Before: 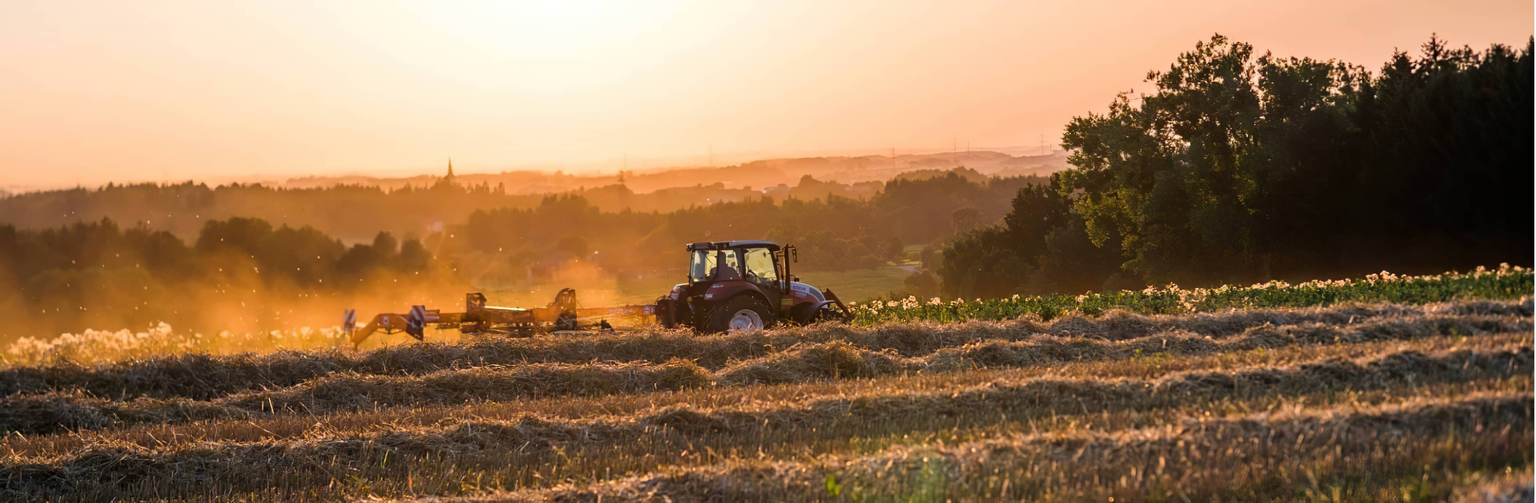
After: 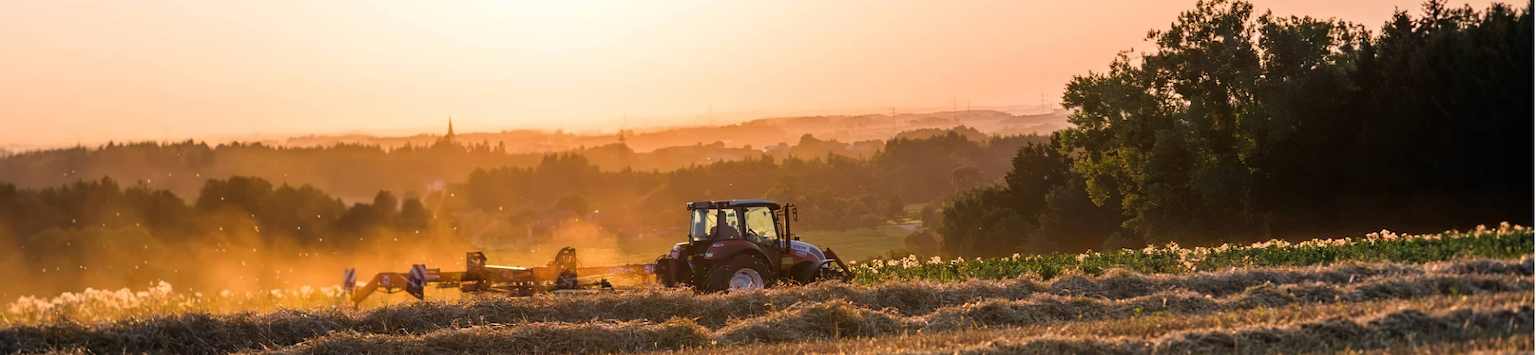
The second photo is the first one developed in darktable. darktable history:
crop and rotate: top 8.293%, bottom 20.996%
local contrast: mode bilateral grid, contrast 10, coarseness 25, detail 110%, midtone range 0.2
